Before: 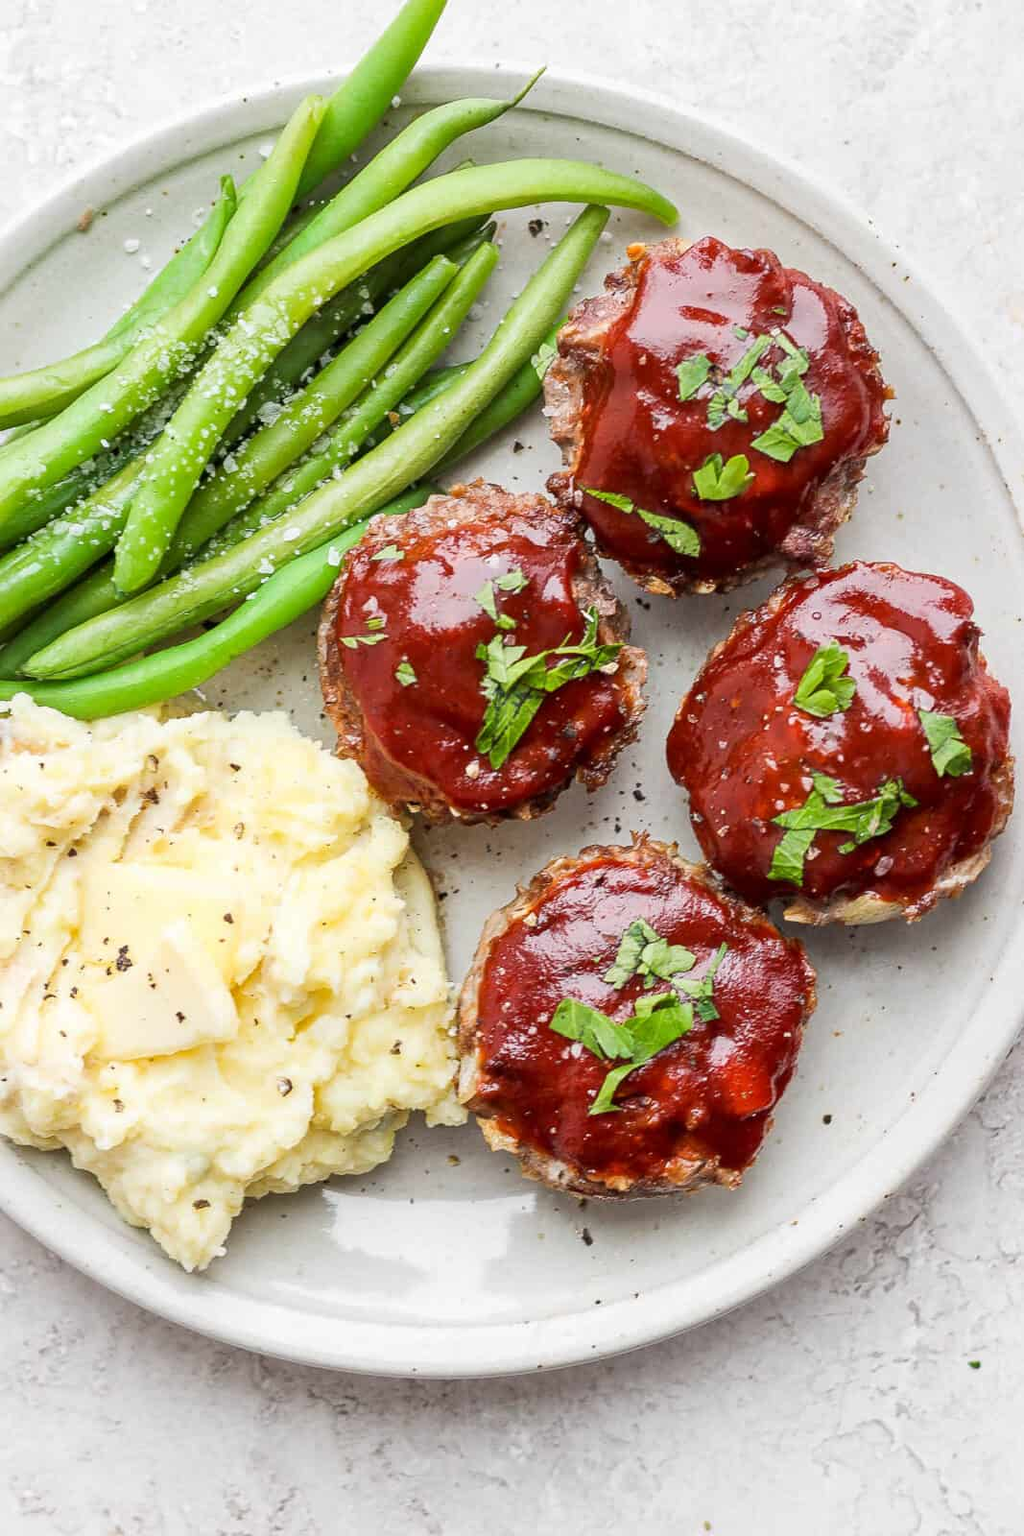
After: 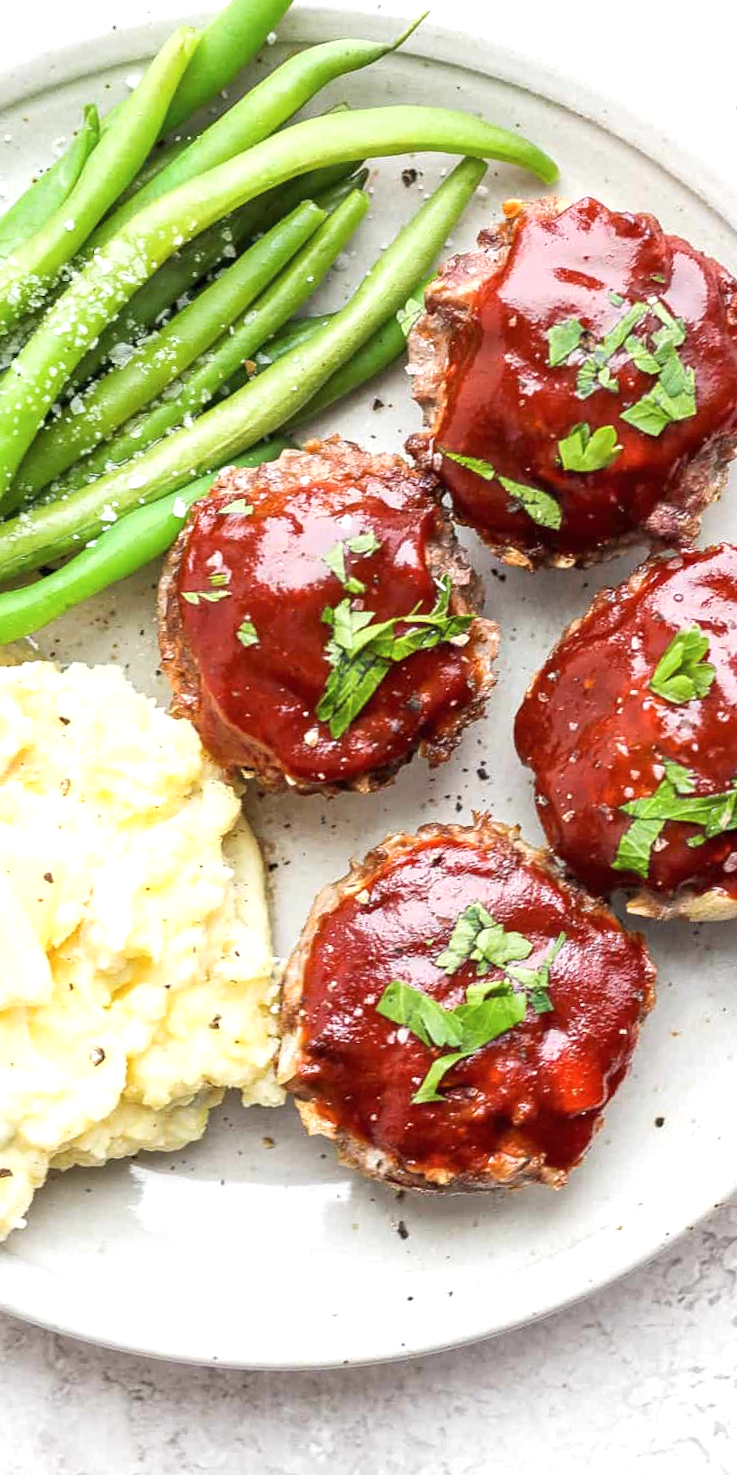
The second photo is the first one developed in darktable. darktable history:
color zones: curves: ch0 [(0.25, 0.5) (0.428, 0.473) (0.75, 0.5)]; ch1 [(0.243, 0.479) (0.398, 0.452) (0.75, 0.5)]
exposure: black level correction 0, exposure 0.5 EV, compensate exposure bias true, compensate highlight preservation false
crop and rotate: angle -3.27°, left 14.277%, top 0.028%, right 10.766%, bottom 0.028%
